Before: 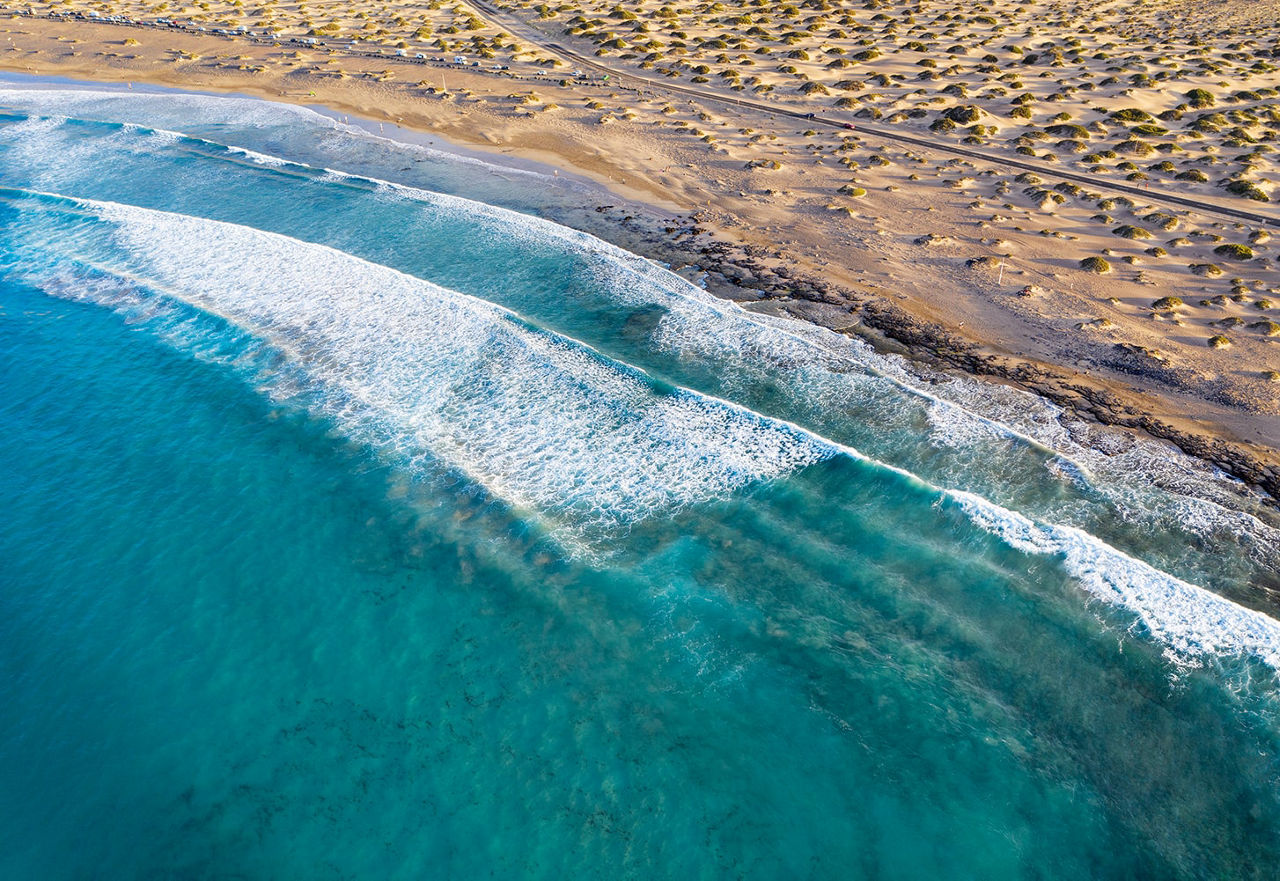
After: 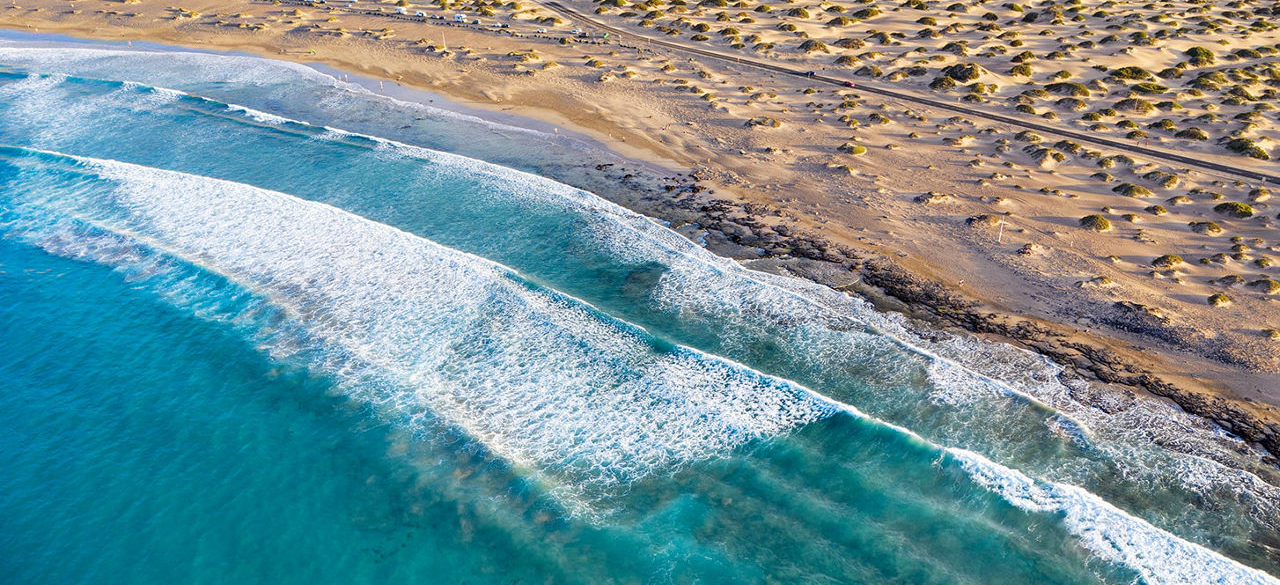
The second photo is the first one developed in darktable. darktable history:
color correction: highlights b* 0.038
crop and rotate: top 4.787%, bottom 28.715%
